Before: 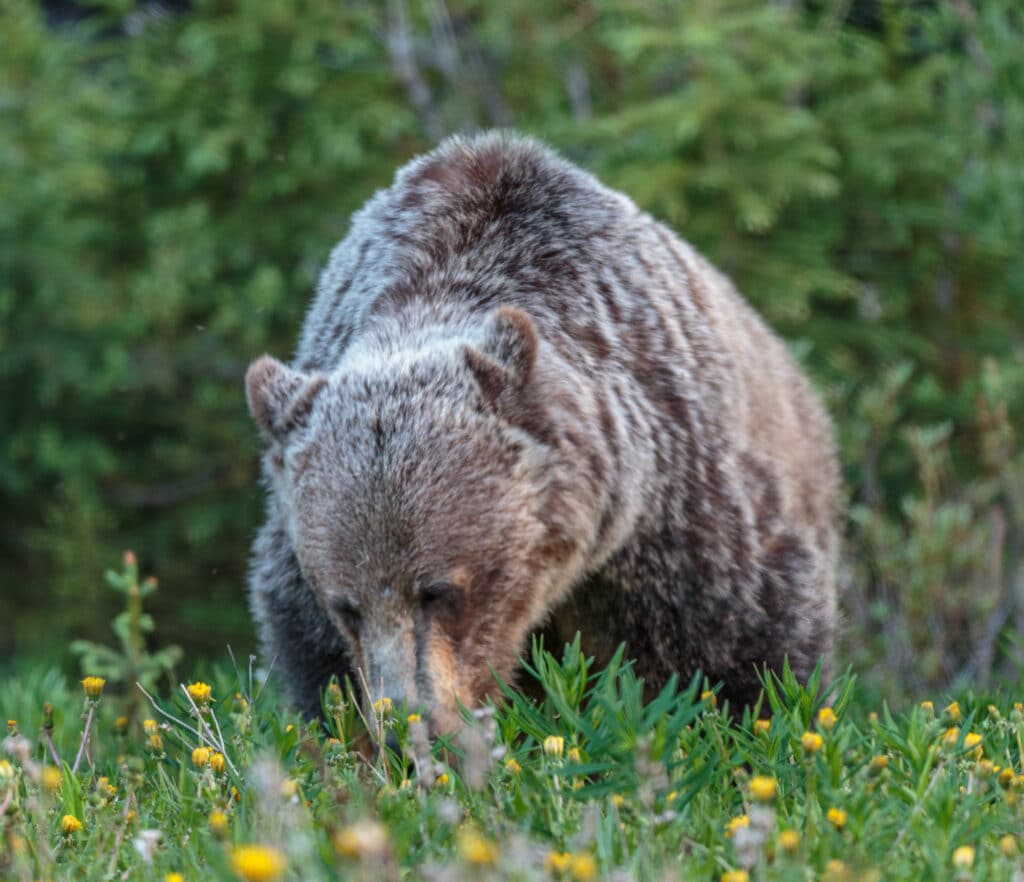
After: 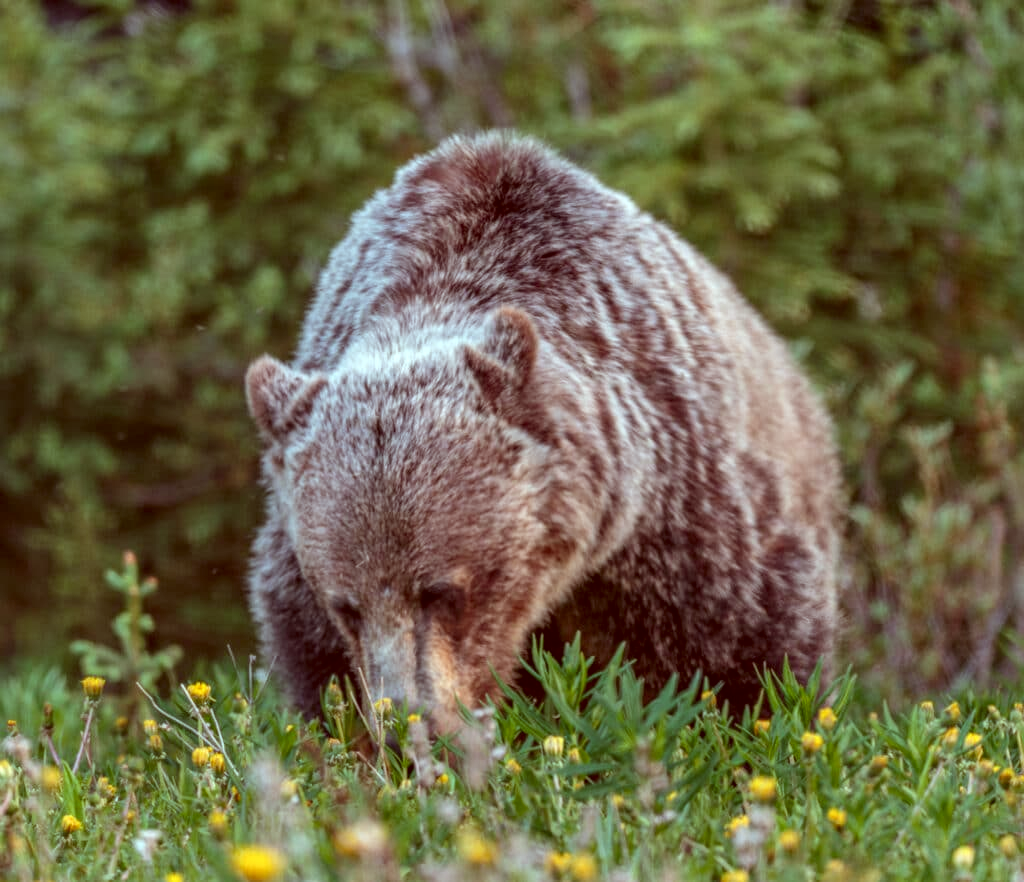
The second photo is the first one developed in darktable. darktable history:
local contrast: on, module defaults
color correction: highlights a* -7.1, highlights b* -0.177, shadows a* 20.22, shadows b* 12.15
shadows and highlights: shadows 25.51, highlights -48.19, soften with gaussian
